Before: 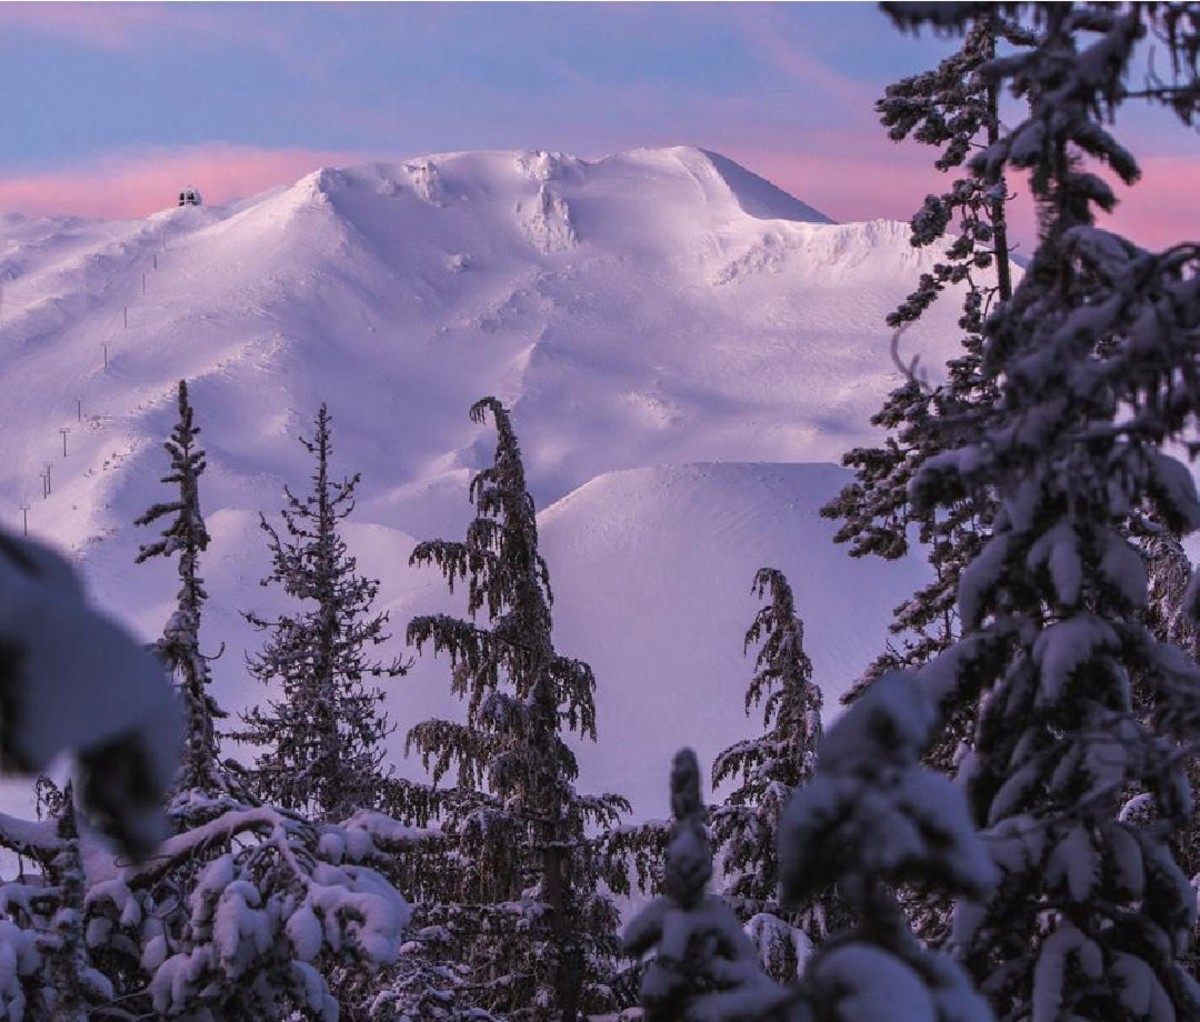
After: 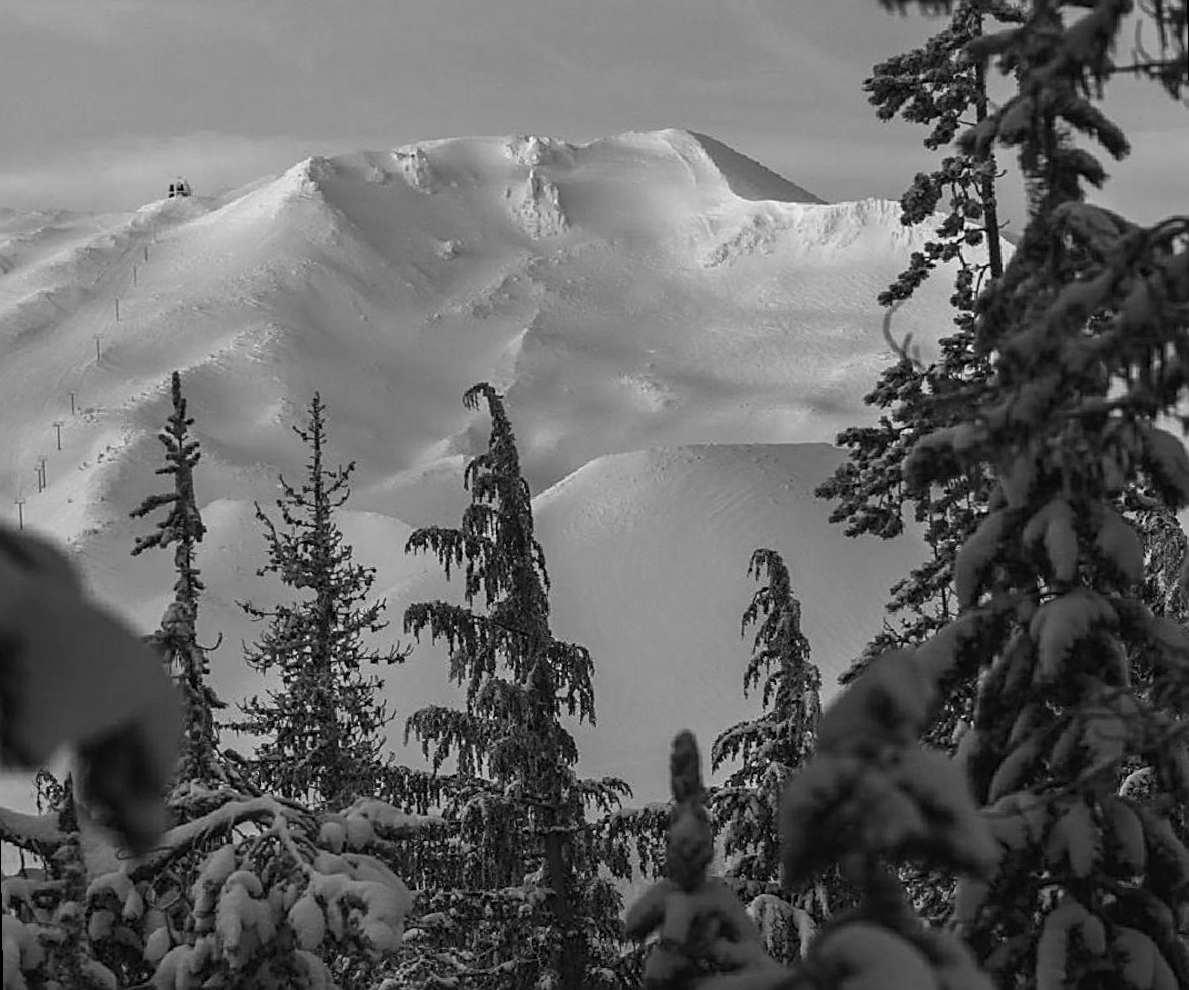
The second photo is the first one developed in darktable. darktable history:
fill light: on, module defaults
rotate and perspective: rotation -1°, crop left 0.011, crop right 0.989, crop top 0.025, crop bottom 0.975
monochrome: on, module defaults
sharpen: on, module defaults
